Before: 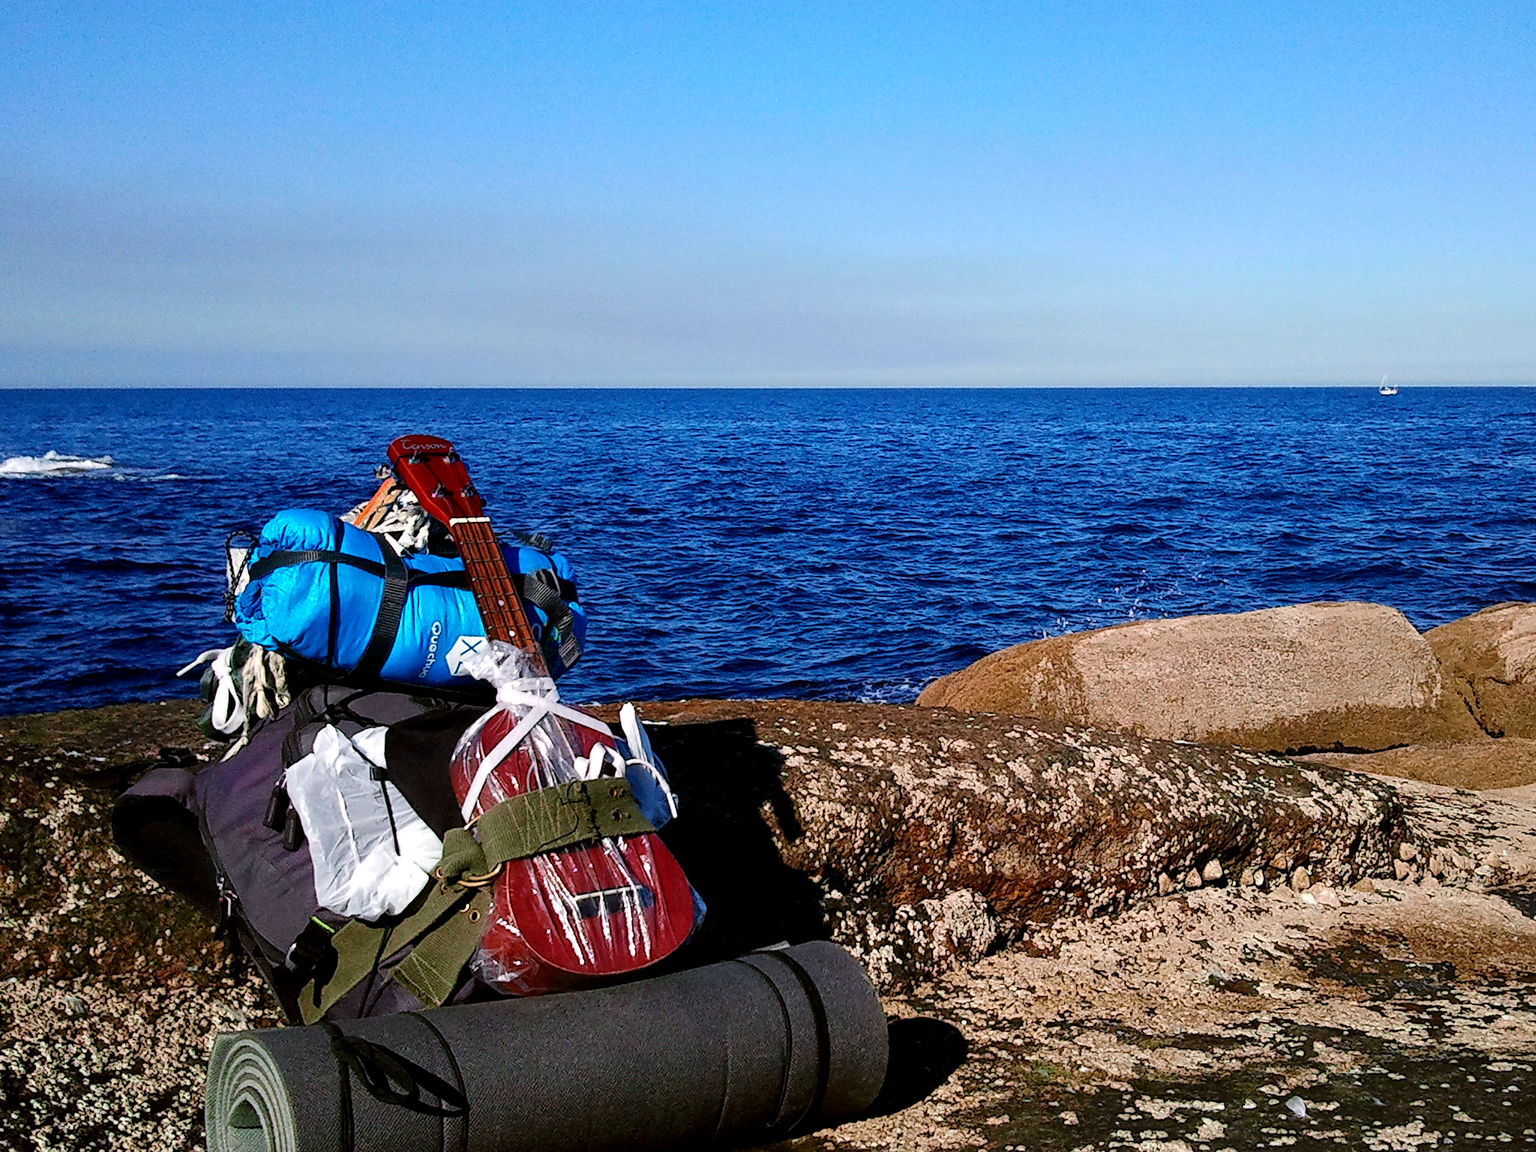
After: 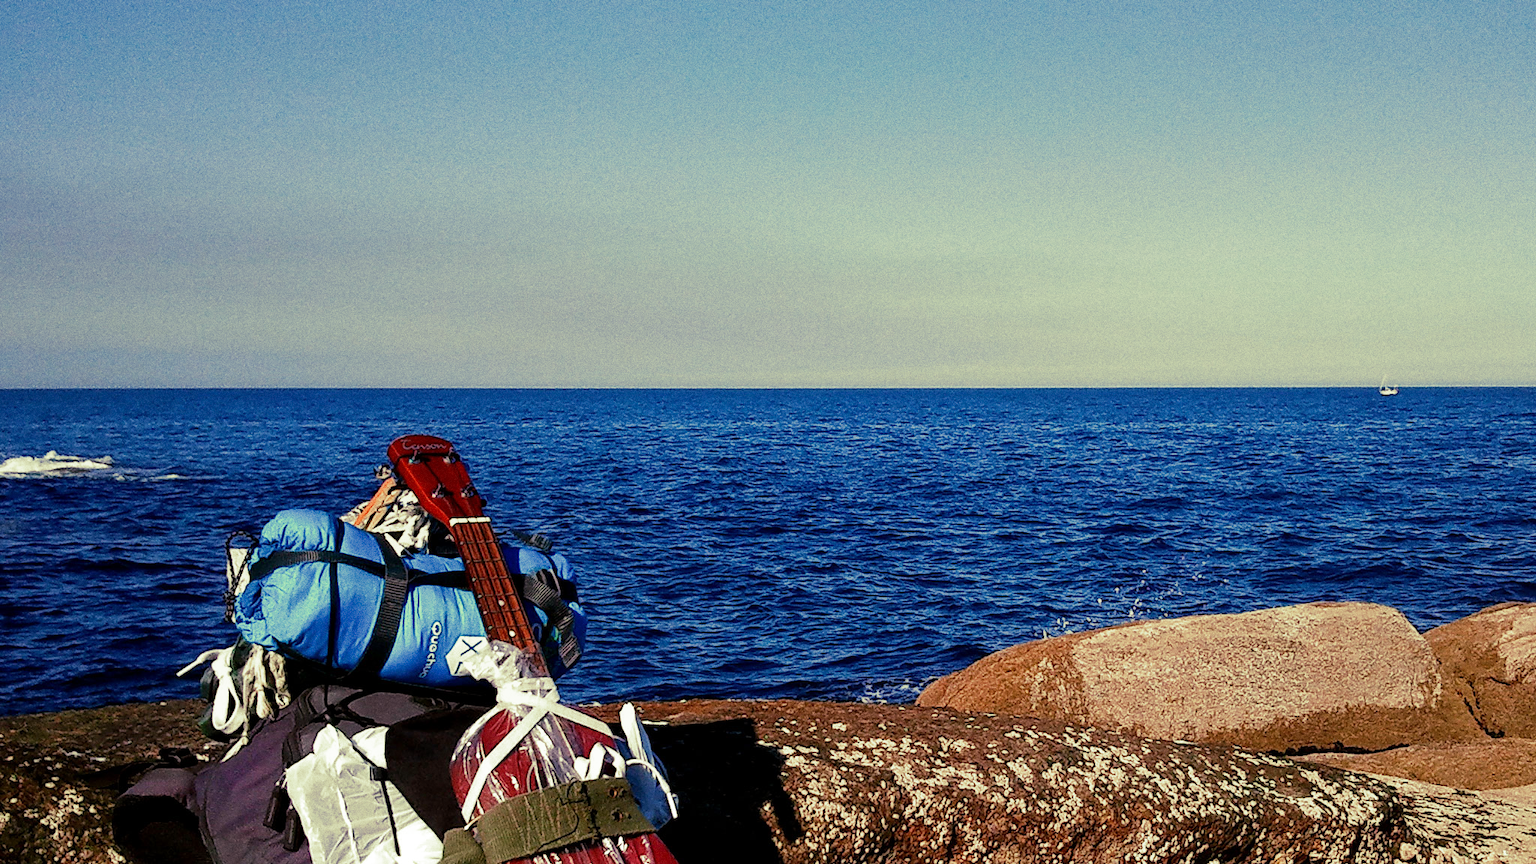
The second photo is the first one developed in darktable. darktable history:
crop: bottom 24.988%
grain: coarseness 0.47 ISO
graduated density: rotation -0.352°, offset 57.64
white balance: red 1.127, blue 0.943
split-toning: shadows › hue 290.82°, shadows › saturation 0.34, highlights › saturation 0.38, balance 0, compress 50%
